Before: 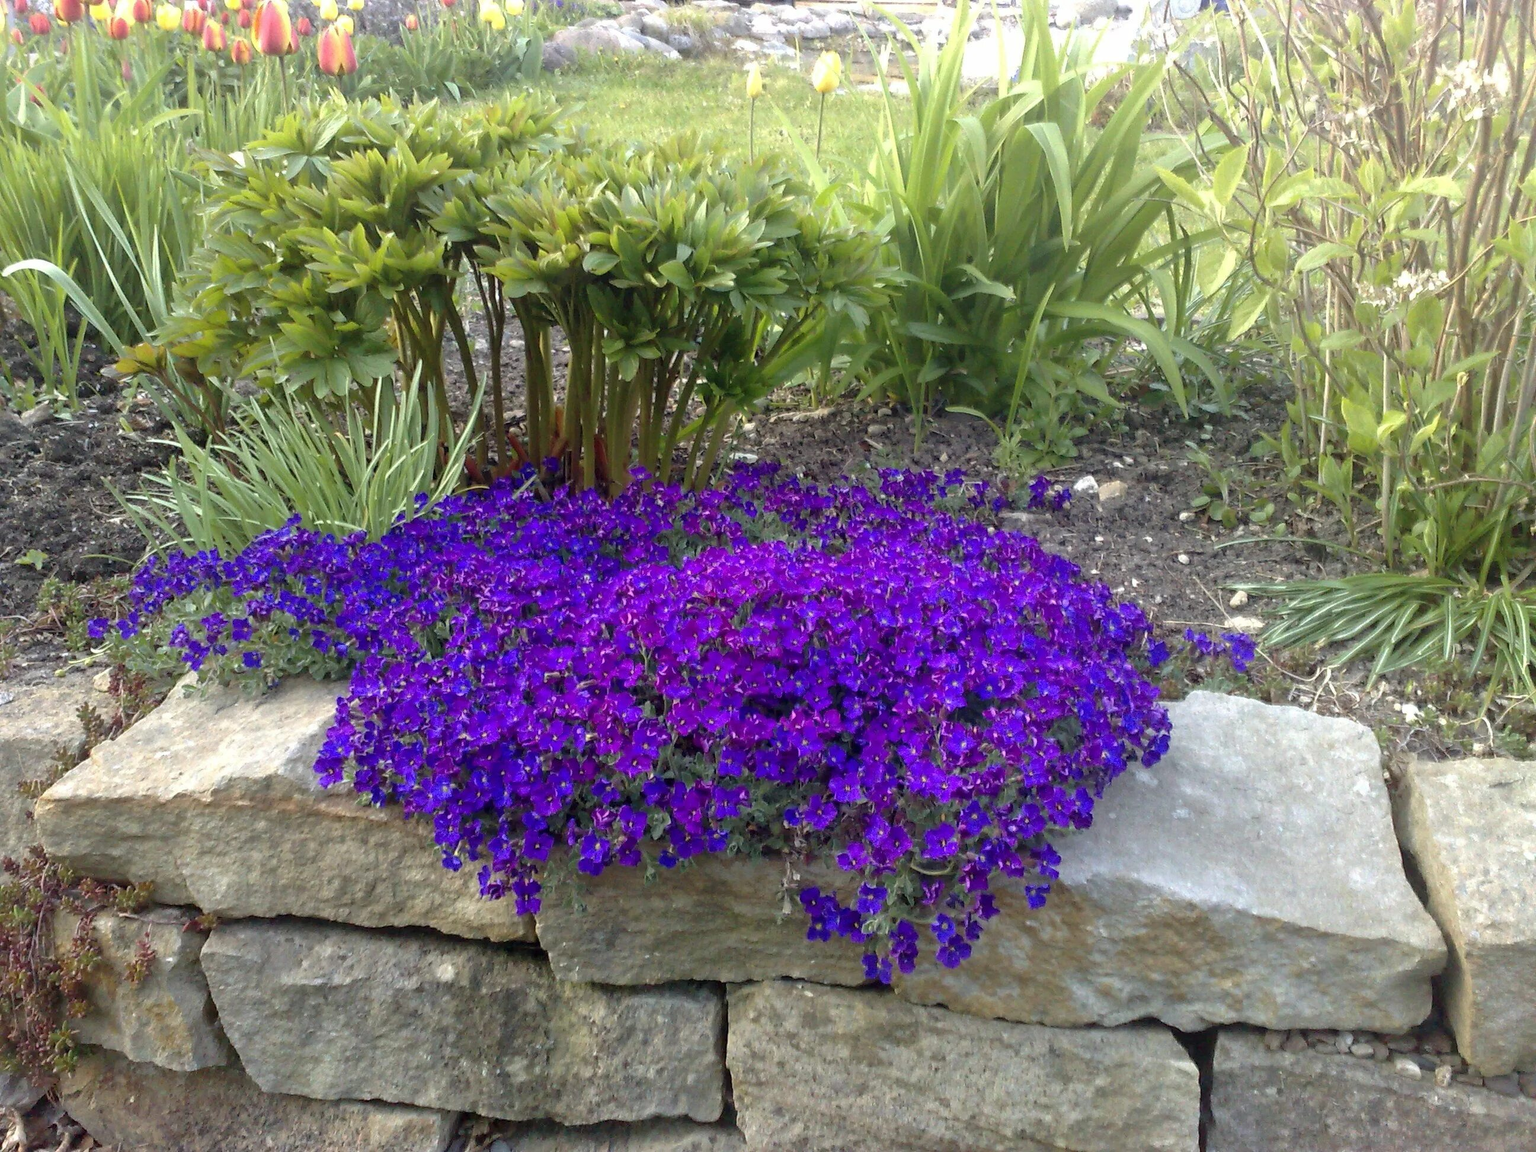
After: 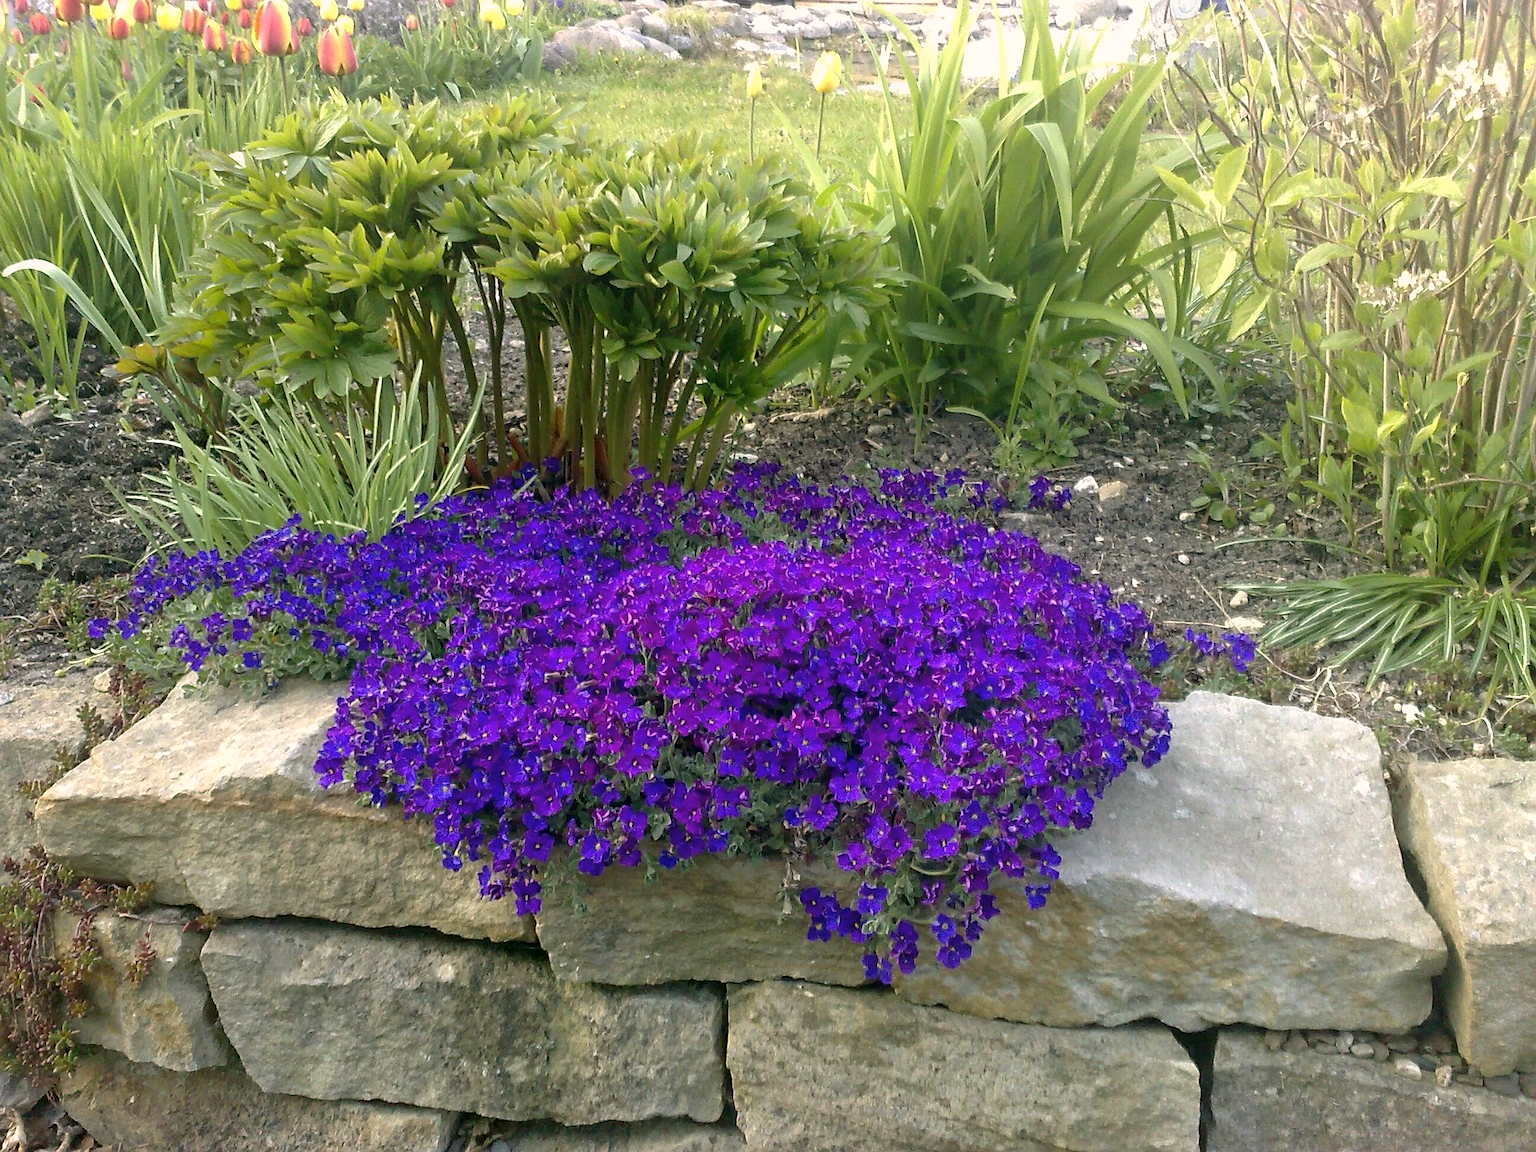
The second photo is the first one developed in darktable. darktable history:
color correction: highlights a* 4.02, highlights b* 4.98, shadows a* -7.55, shadows b* 4.98
sharpen: on, module defaults
